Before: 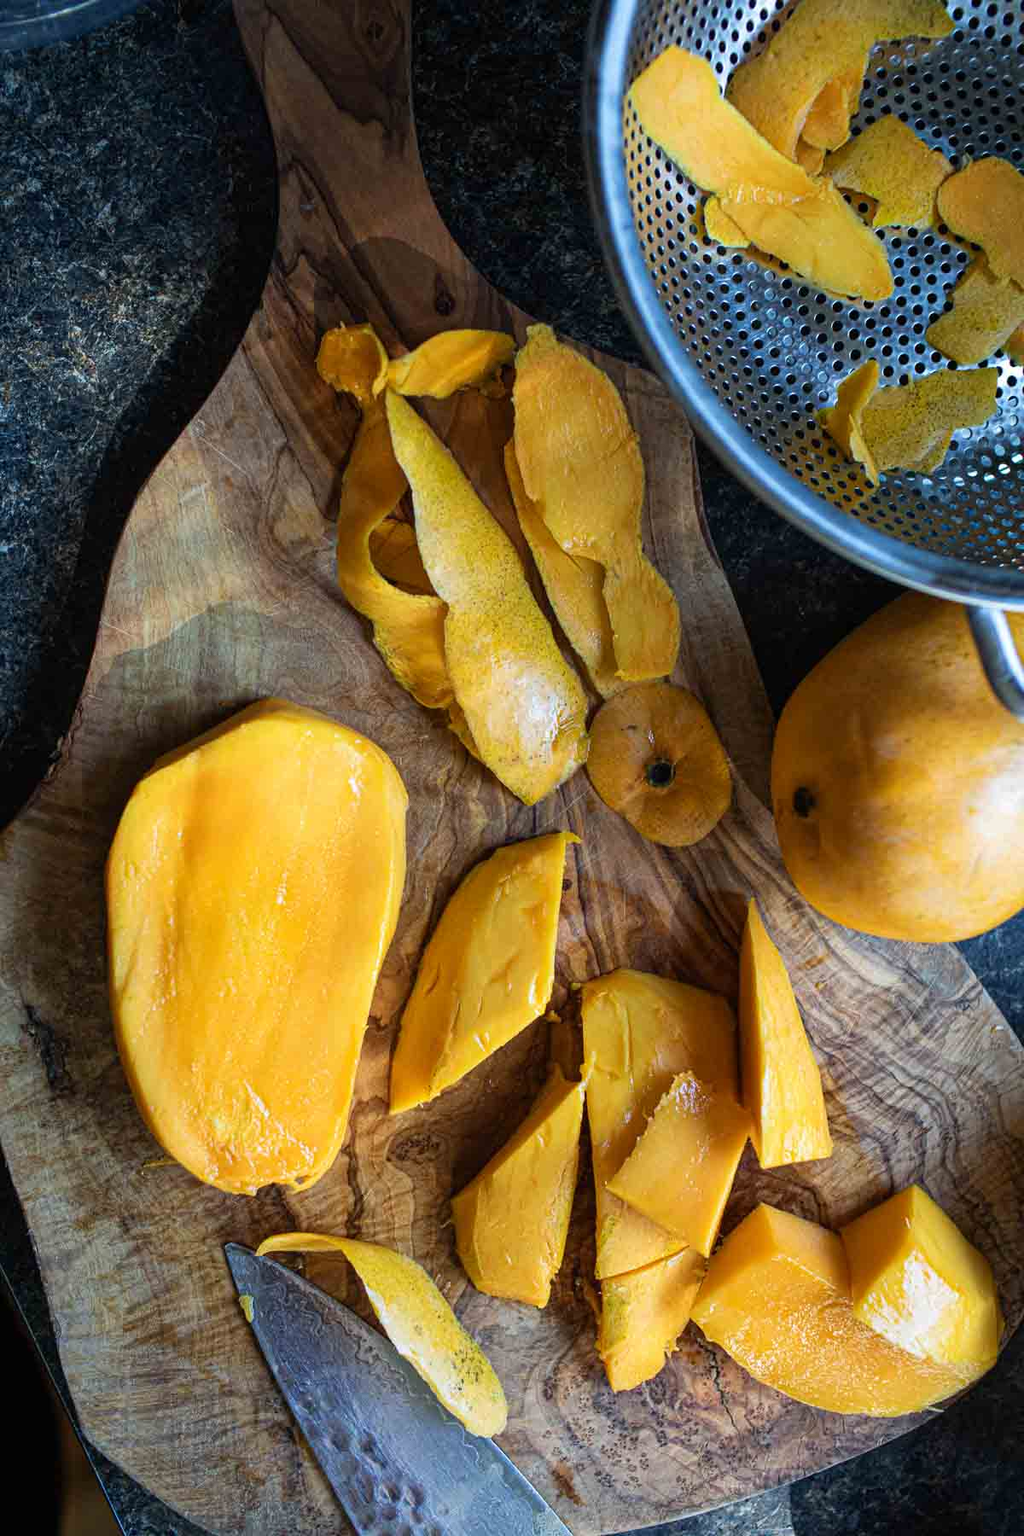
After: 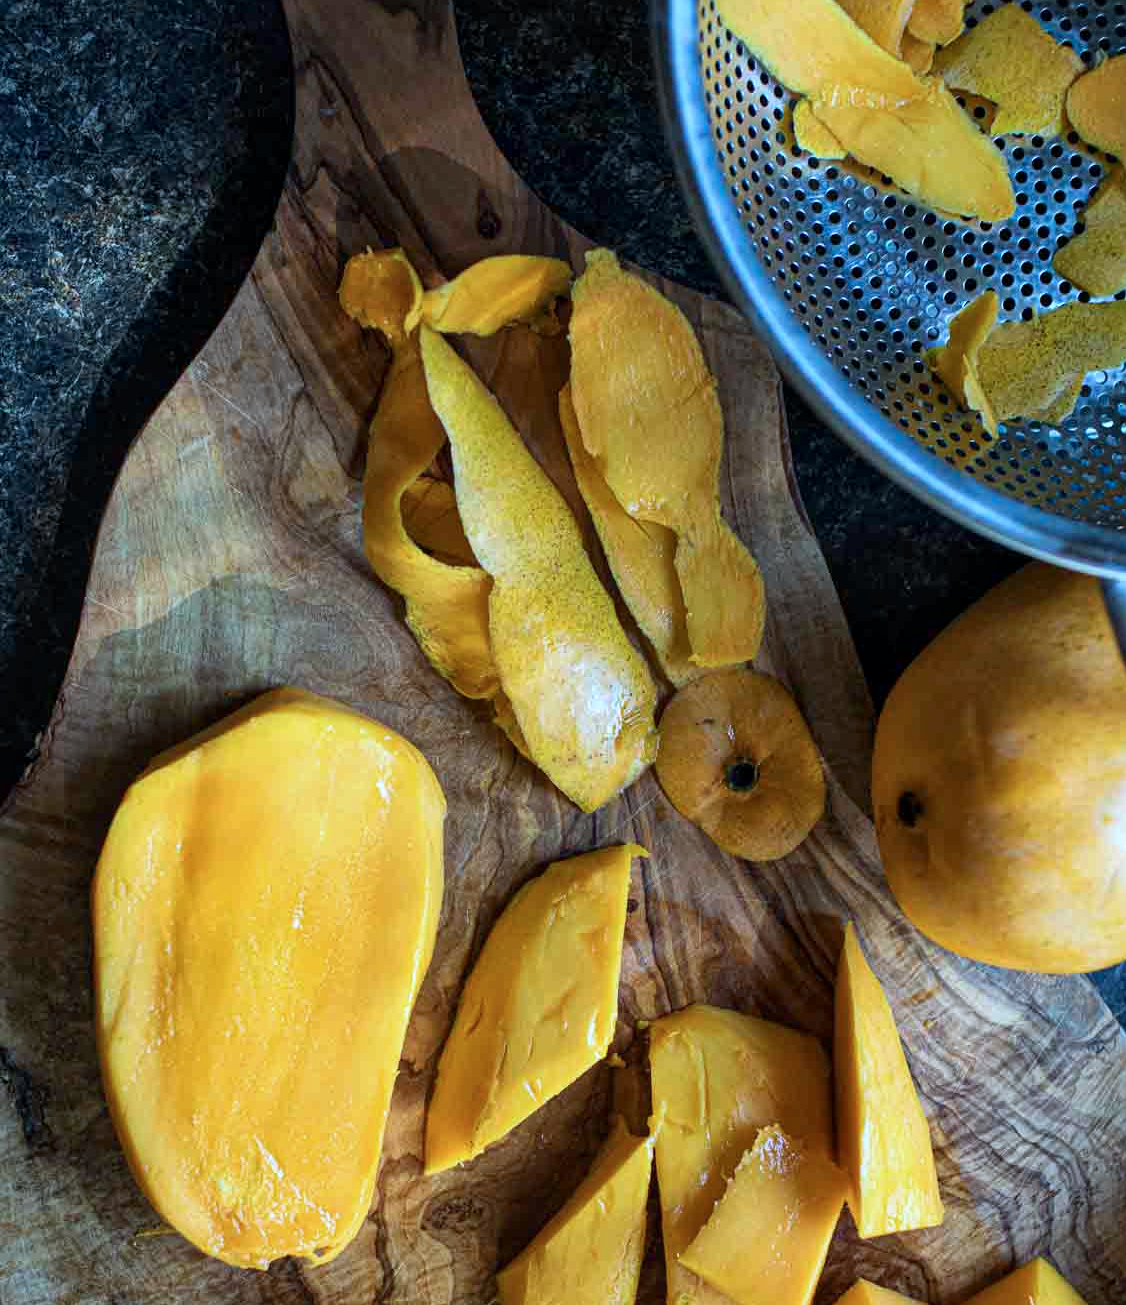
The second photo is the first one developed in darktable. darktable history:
local contrast: mode bilateral grid, contrast 20, coarseness 50, detail 120%, midtone range 0.2
crop: left 2.737%, top 7.287%, right 3.421%, bottom 20.179%
color calibration: illuminant Planckian (black body), x 0.375, y 0.373, temperature 4117 K
